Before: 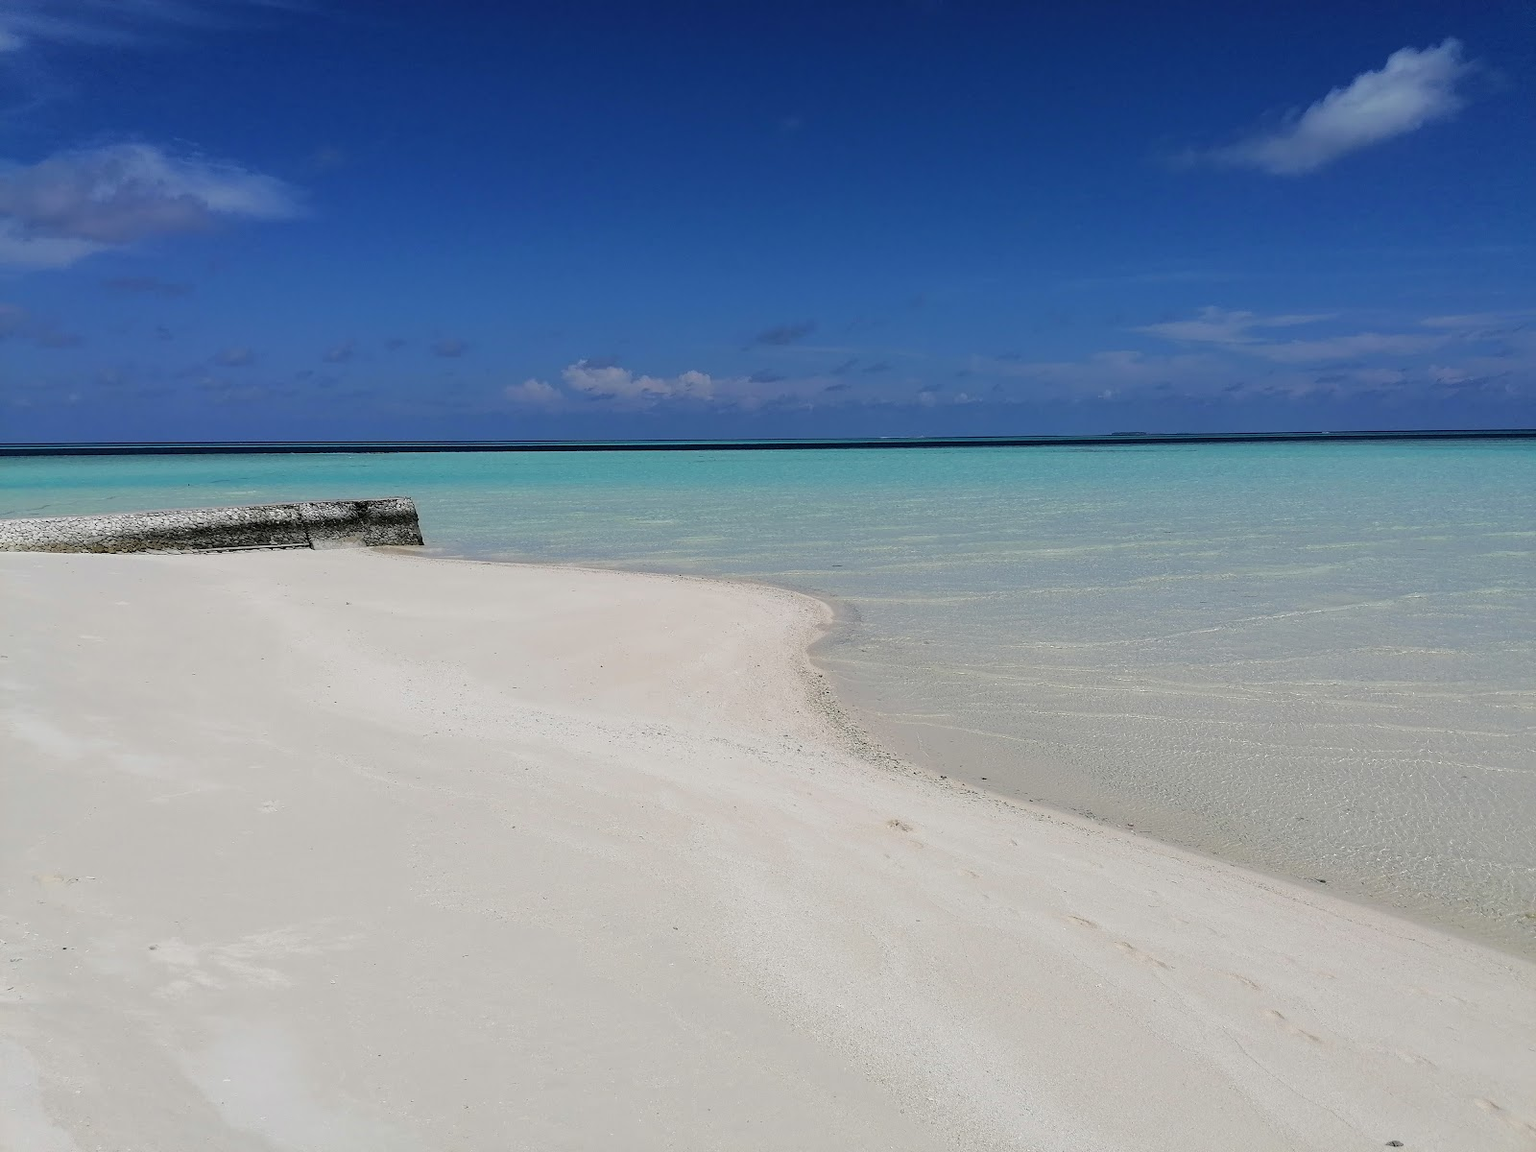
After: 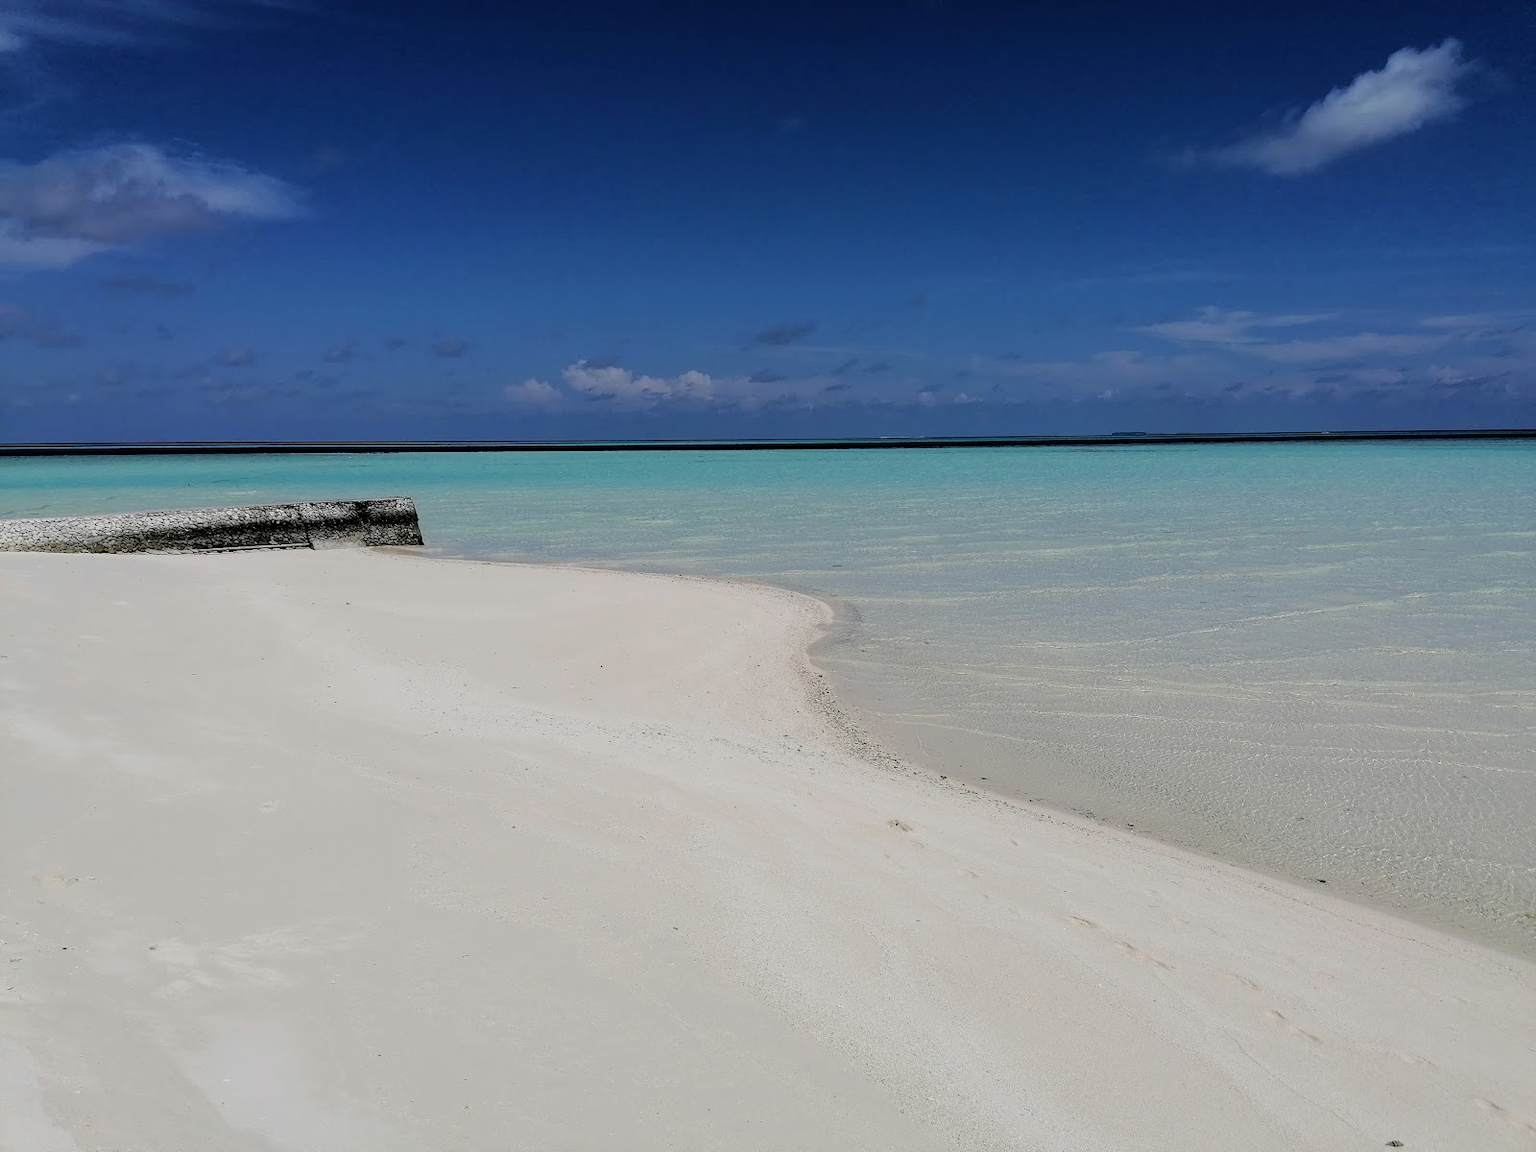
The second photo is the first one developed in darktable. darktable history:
exposure: exposure -0.153 EV, compensate highlight preservation false
filmic rgb: black relative exposure -5 EV, white relative exposure 3.2 EV, hardness 3.42, contrast 1.2, highlights saturation mix -30%
